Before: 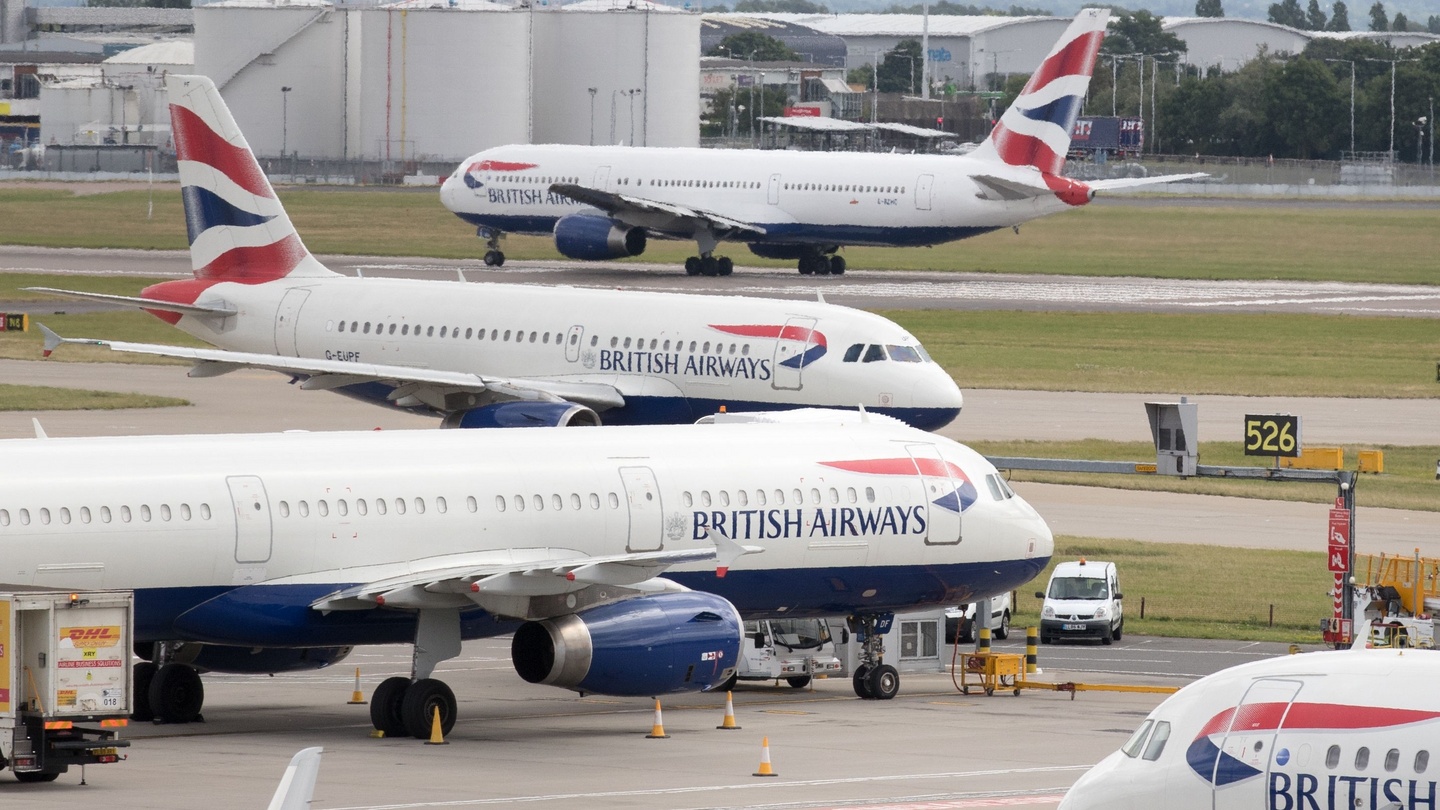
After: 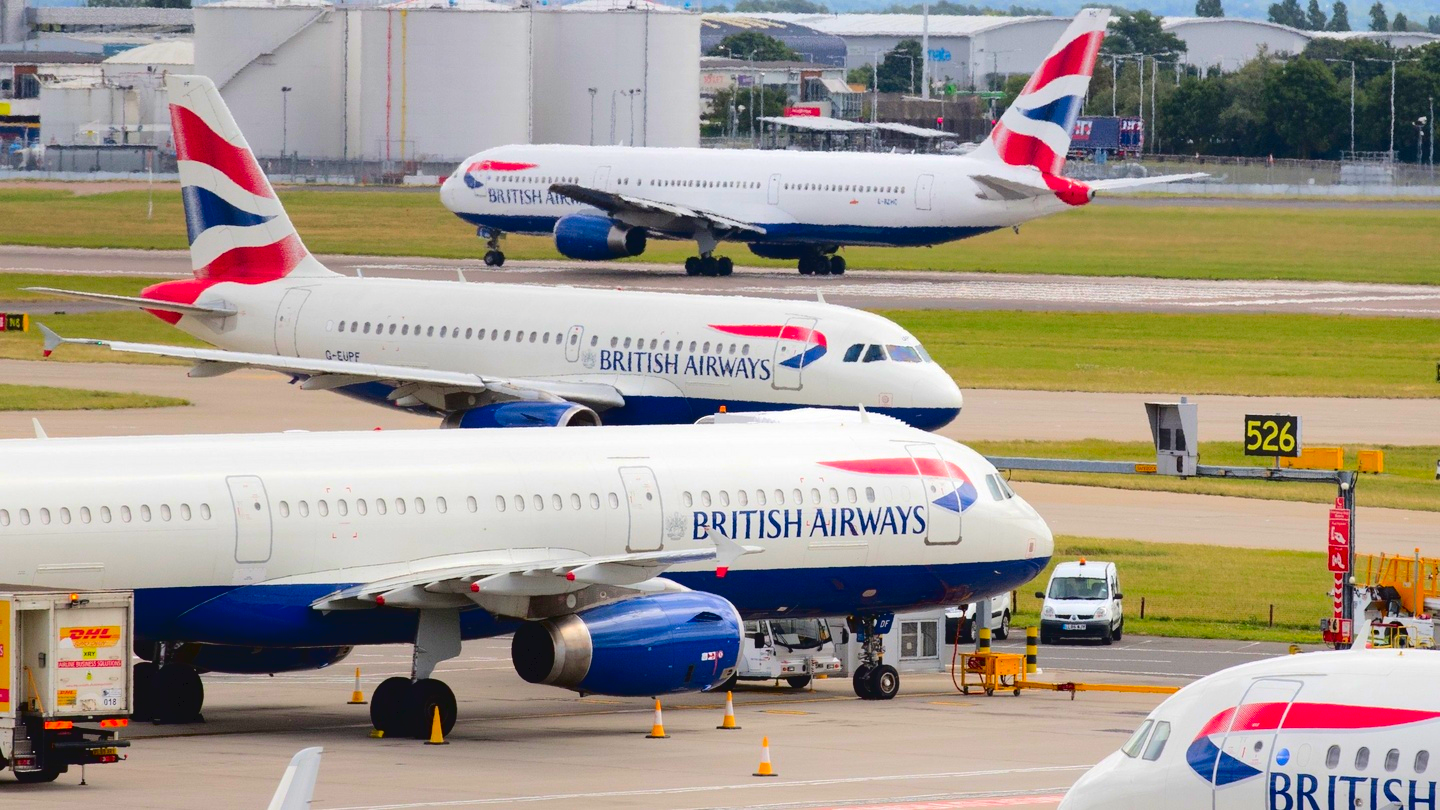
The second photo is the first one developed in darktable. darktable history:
tone curve: curves: ch0 [(0, 0) (0.003, 0.048) (0.011, 0.048) (0.025, 0.048) (0.044, 0.049) (0.069, 0.048) (0.1, 0.052) (0.136, 0.071) (0.177, 0.109) (0.224, 0.157) (0.277, 0.233) (0.335, 0.32) (0.399, 0.404) (0.468, 0.496) (0.543, 0.582) (0.623, 0.653) (0.709, 0.738) (0.801, 0.811) (0.898, 0.895) (1, 1)], color space Lab, independent channels, preserve colors none
color correction: highlights b* 0.026, saturation 2.14
